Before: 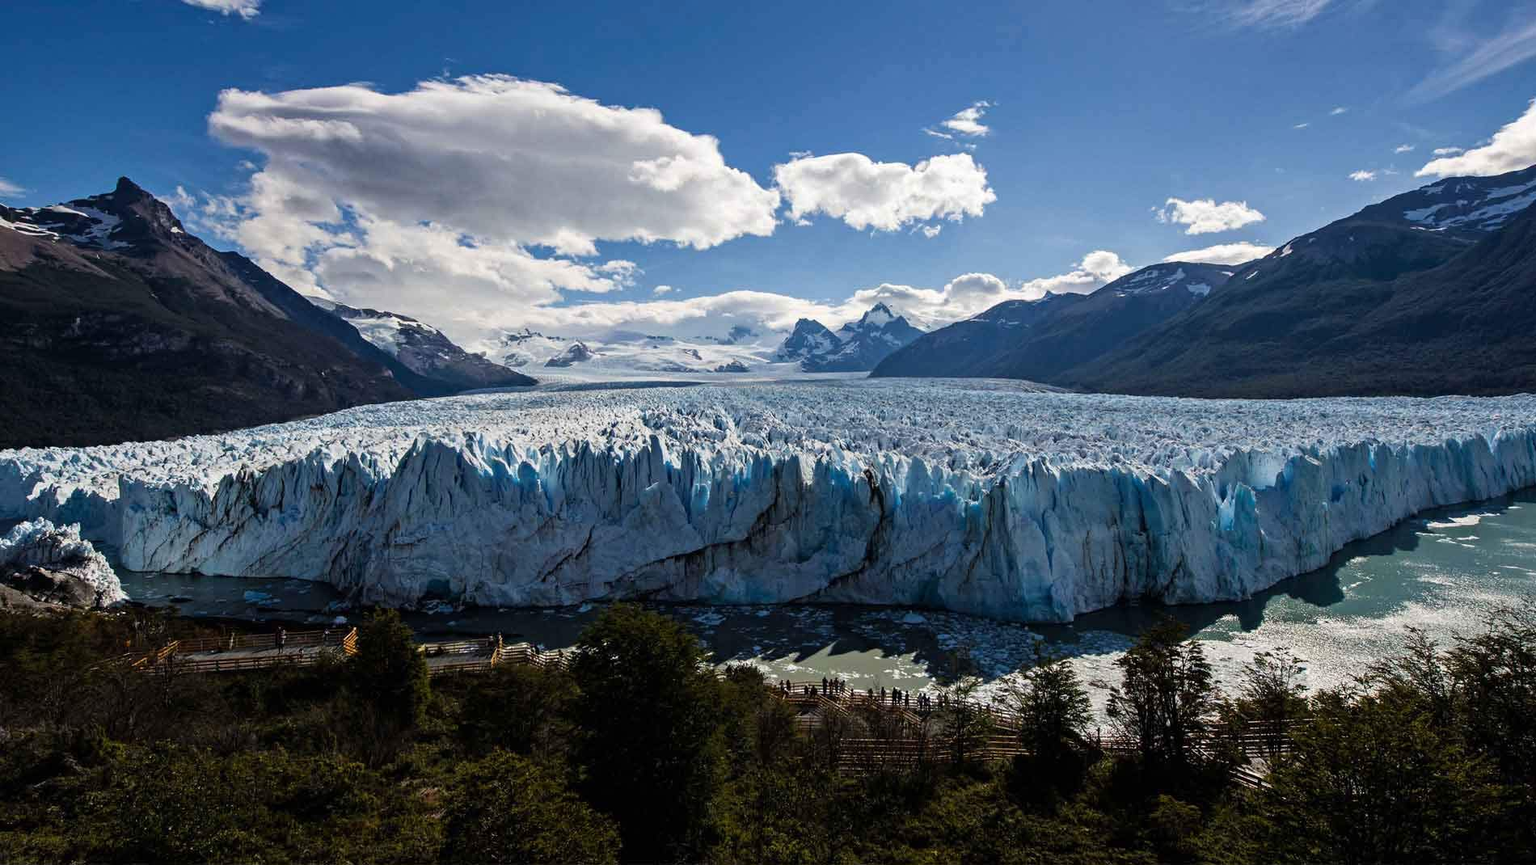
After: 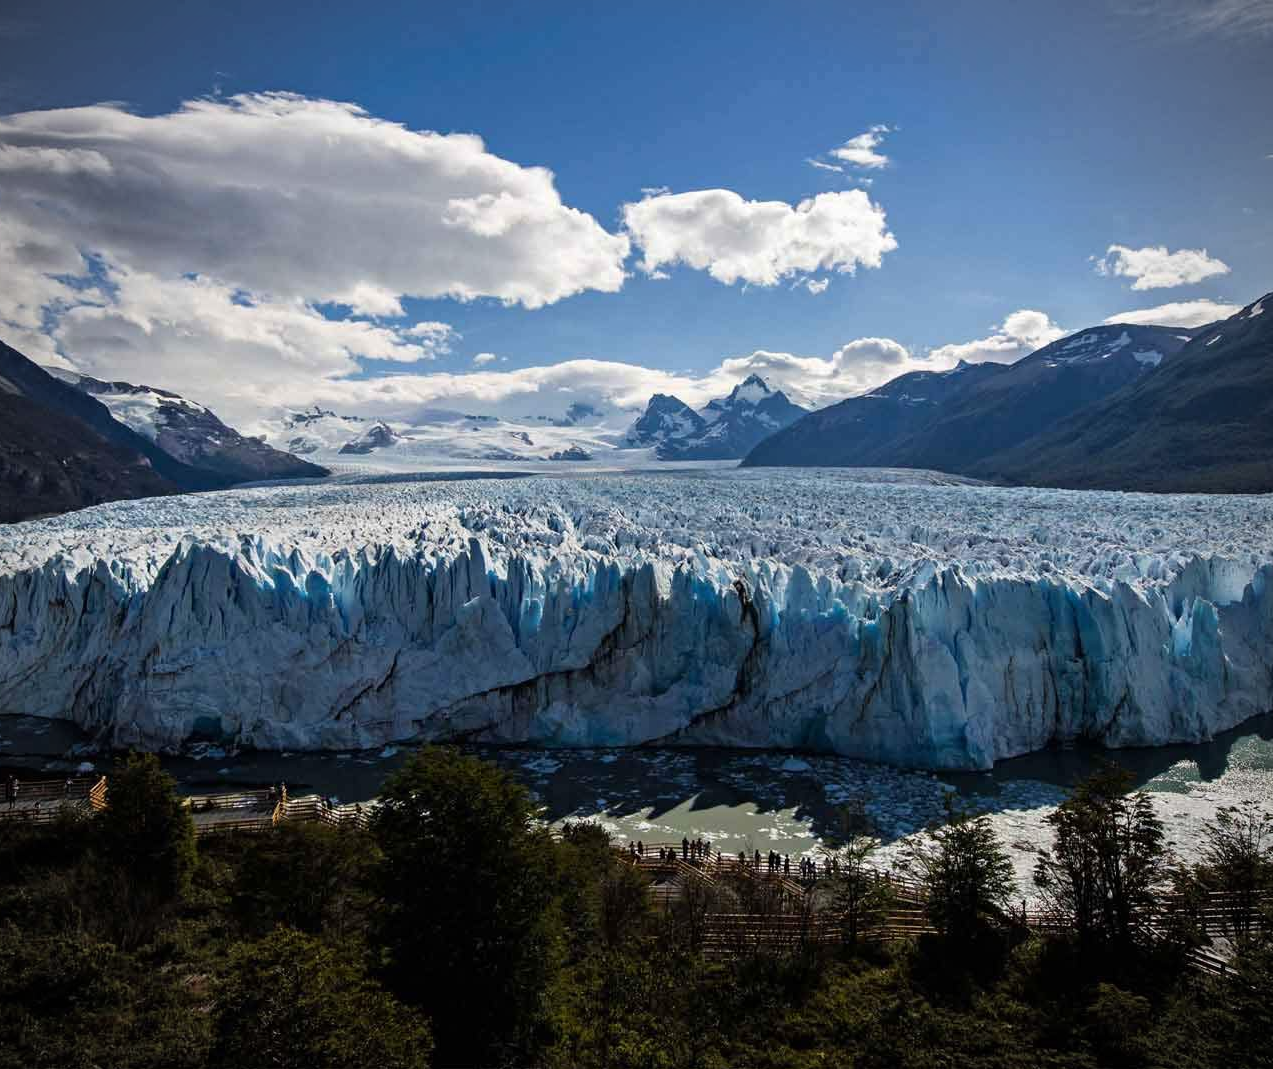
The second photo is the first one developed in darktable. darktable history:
vignetting: on, module defaults
crop and rotate: left 17.707%, right 15.269%
